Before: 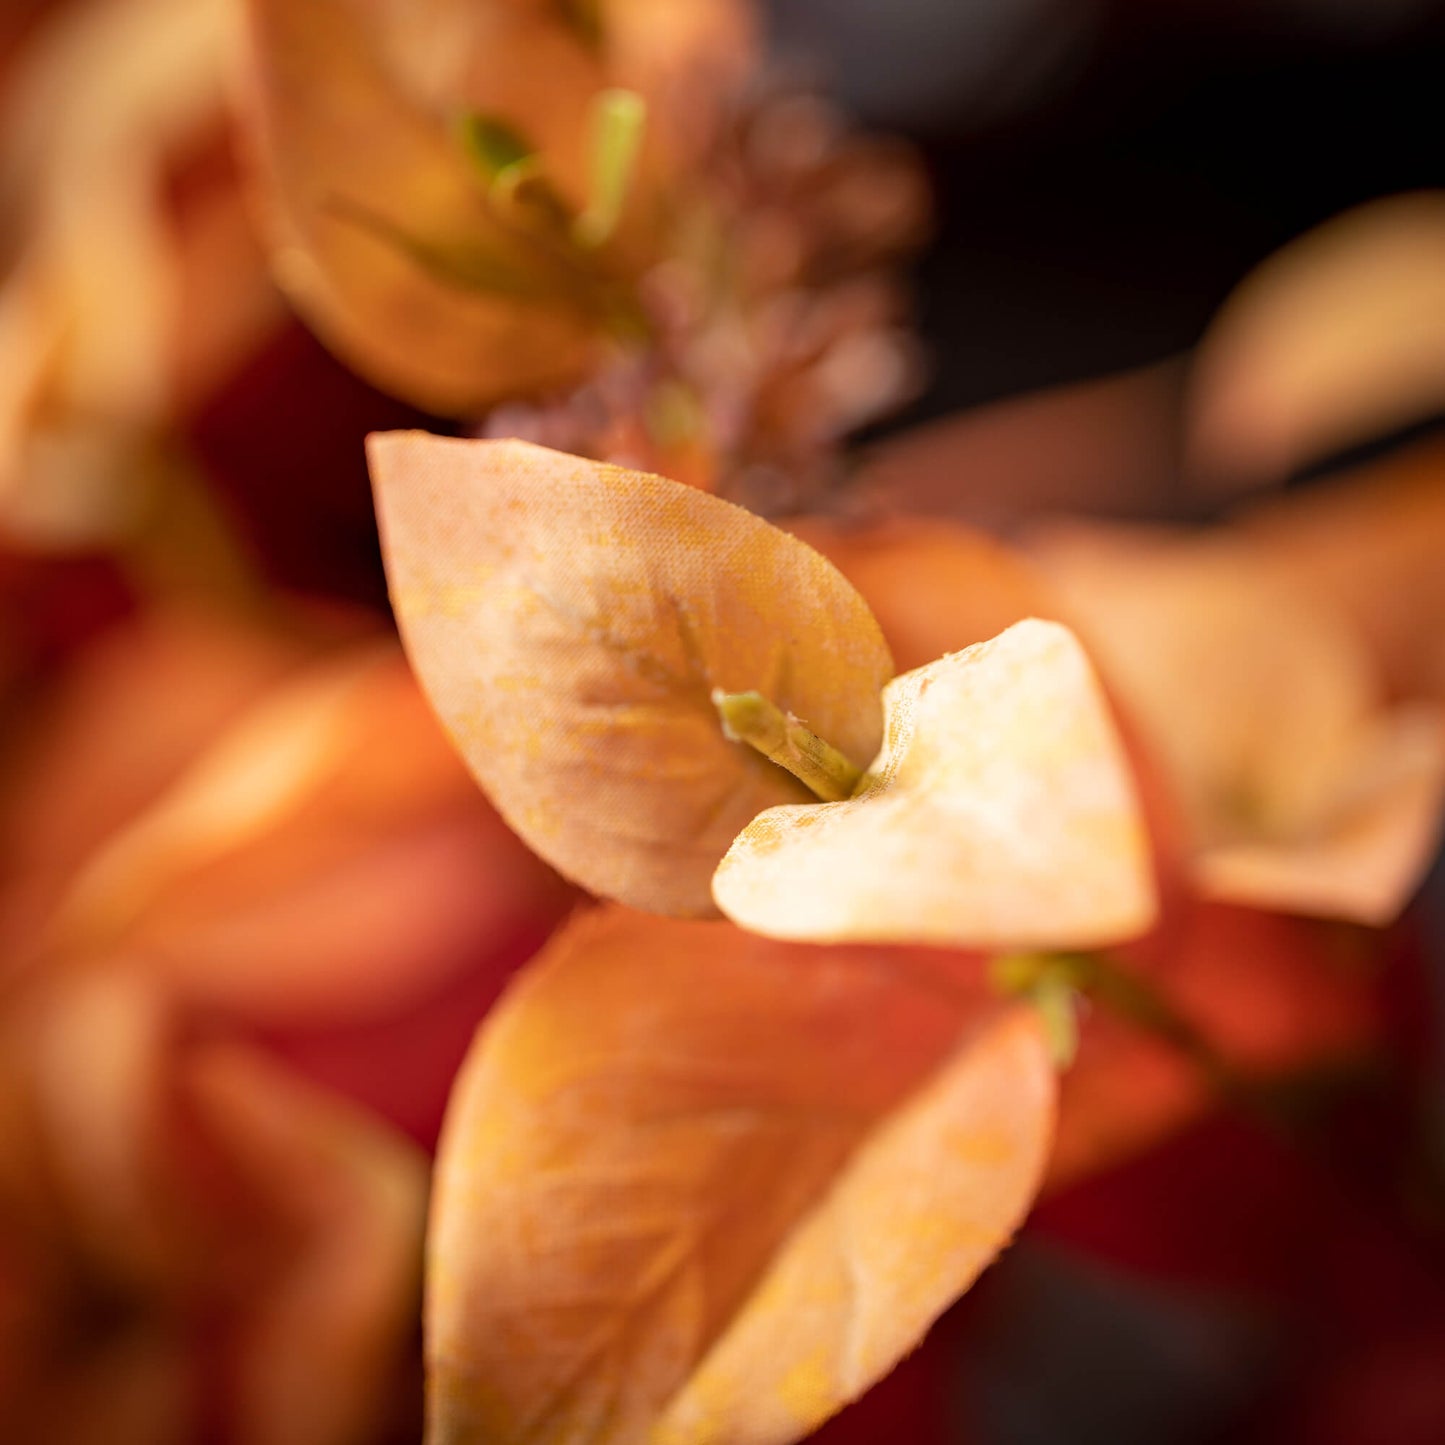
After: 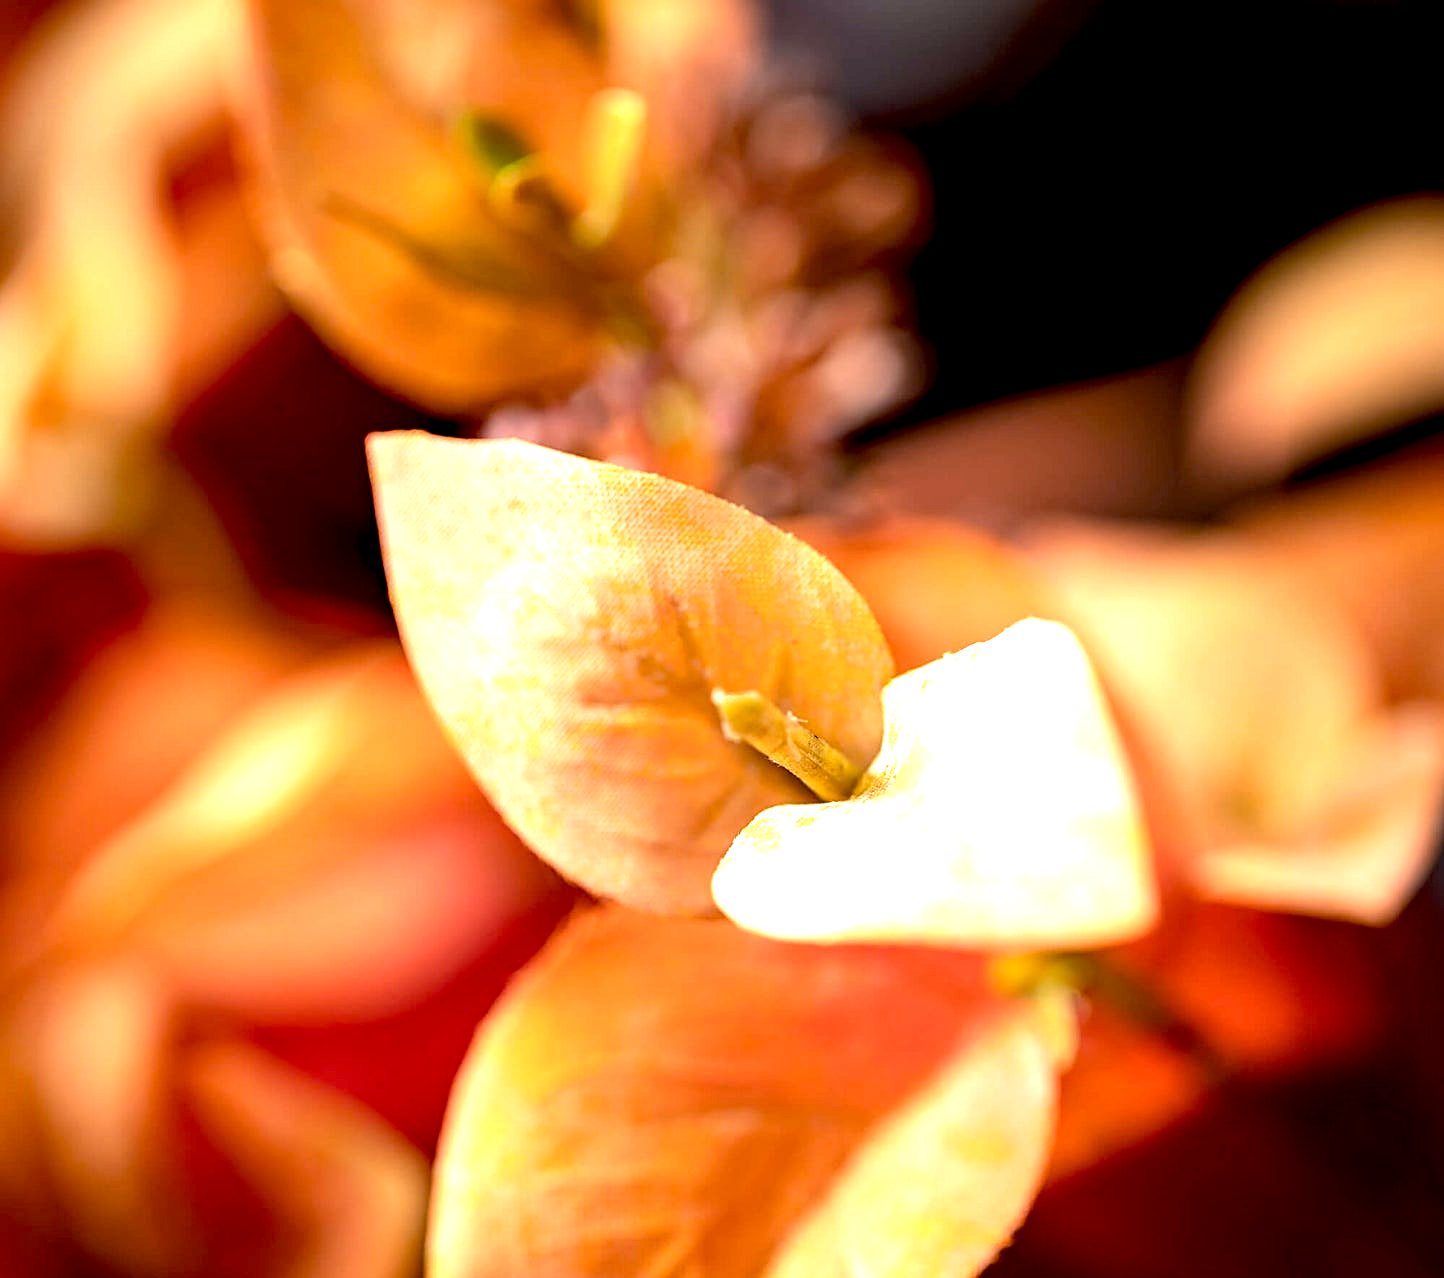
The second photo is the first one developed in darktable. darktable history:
sharpen: on, module defaults
white balance: red 0.974, blue 1.044
exposure: black level correction 0.012, exposure 0.7 EV, compensate exposure bias true, compensate highlight preservation false
crop and rotate: top 0%, bottom 11.49%
tone equalizer: -8 EV -0.417 EV, -7 EV -0.389 EV, -6 EV -0.333 EV, -5 EV -0.222 EV, -3 EV 0.222 EV, -2 EV 0.333 EV, -1 EV 0.389 EV, +0 EV 0.417 EV, edges refinement/feathering 500, mask exposure compensation -1.57 EV, preserve details no
